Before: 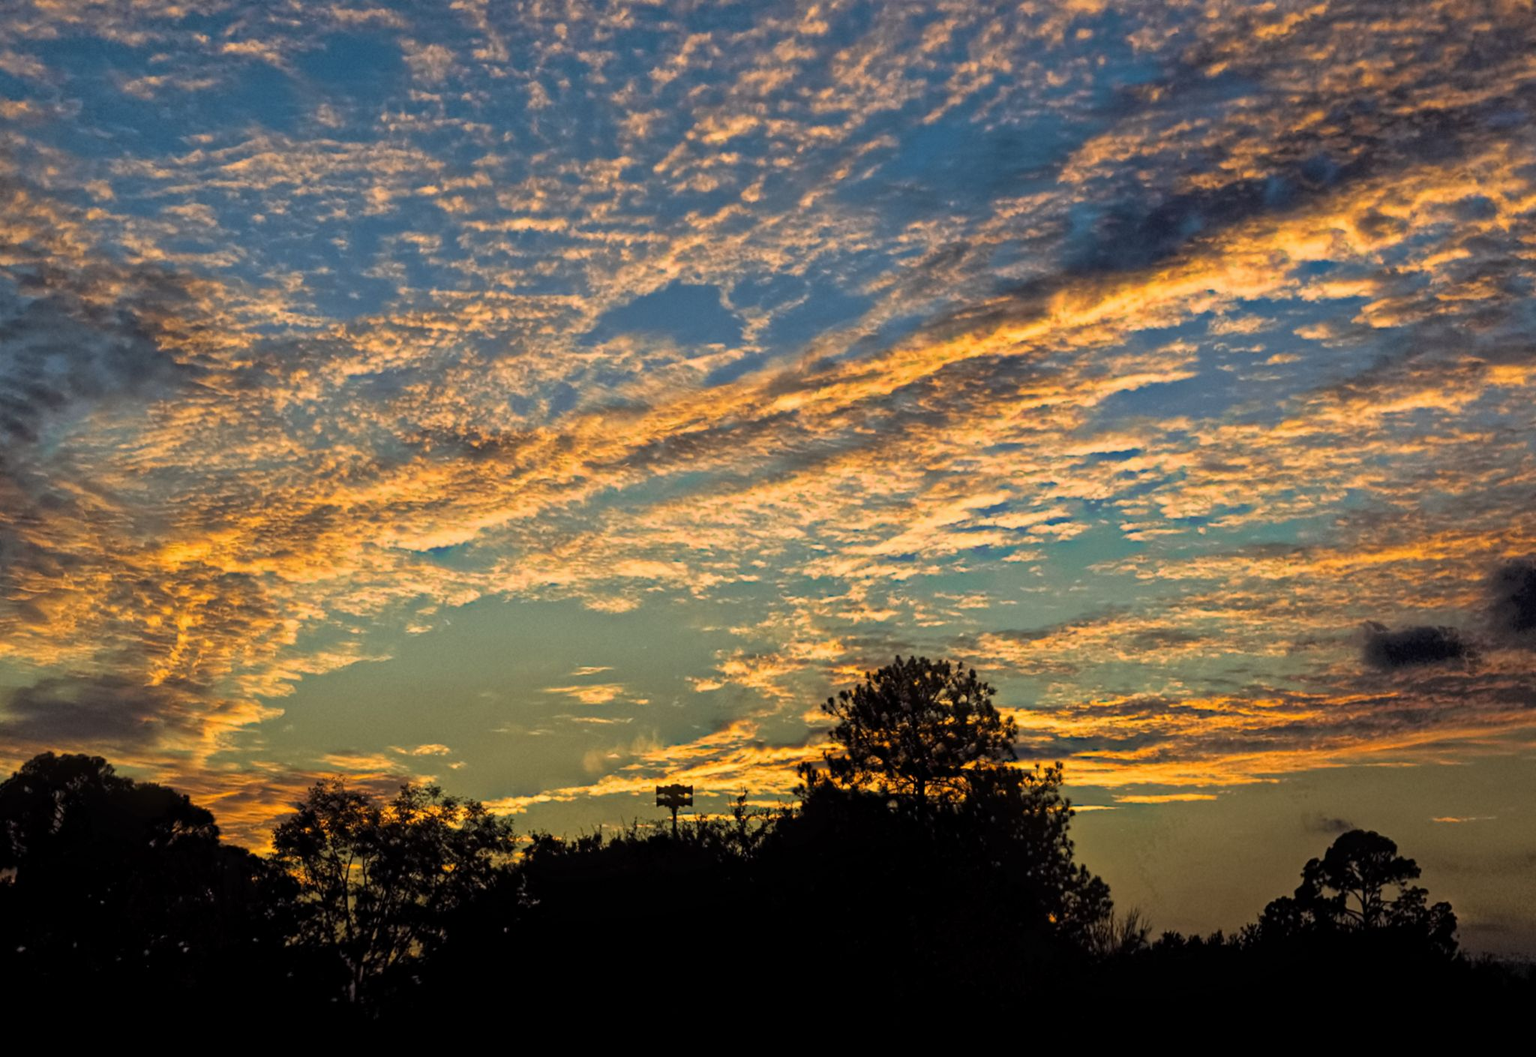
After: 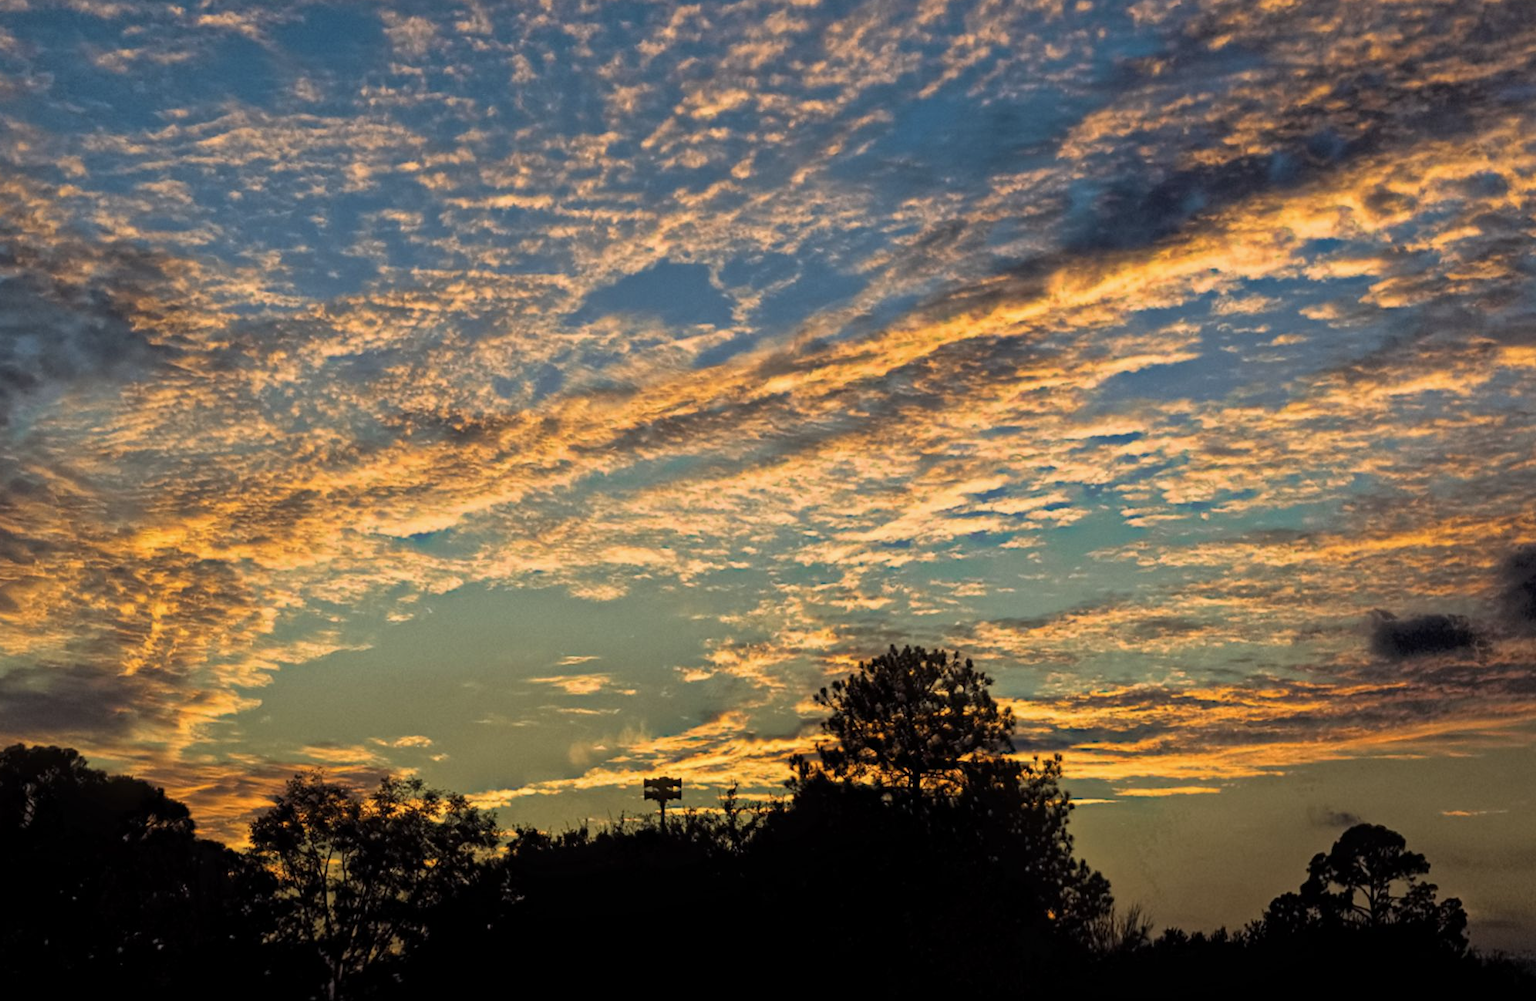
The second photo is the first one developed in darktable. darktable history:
crop: left 1.962%, top 2.764%, right 0.765%, bottom 4.948%
exposure: compensate exposure bias true, compensate highlight preservation false
contrast brightness saturation: saturation -0.098
